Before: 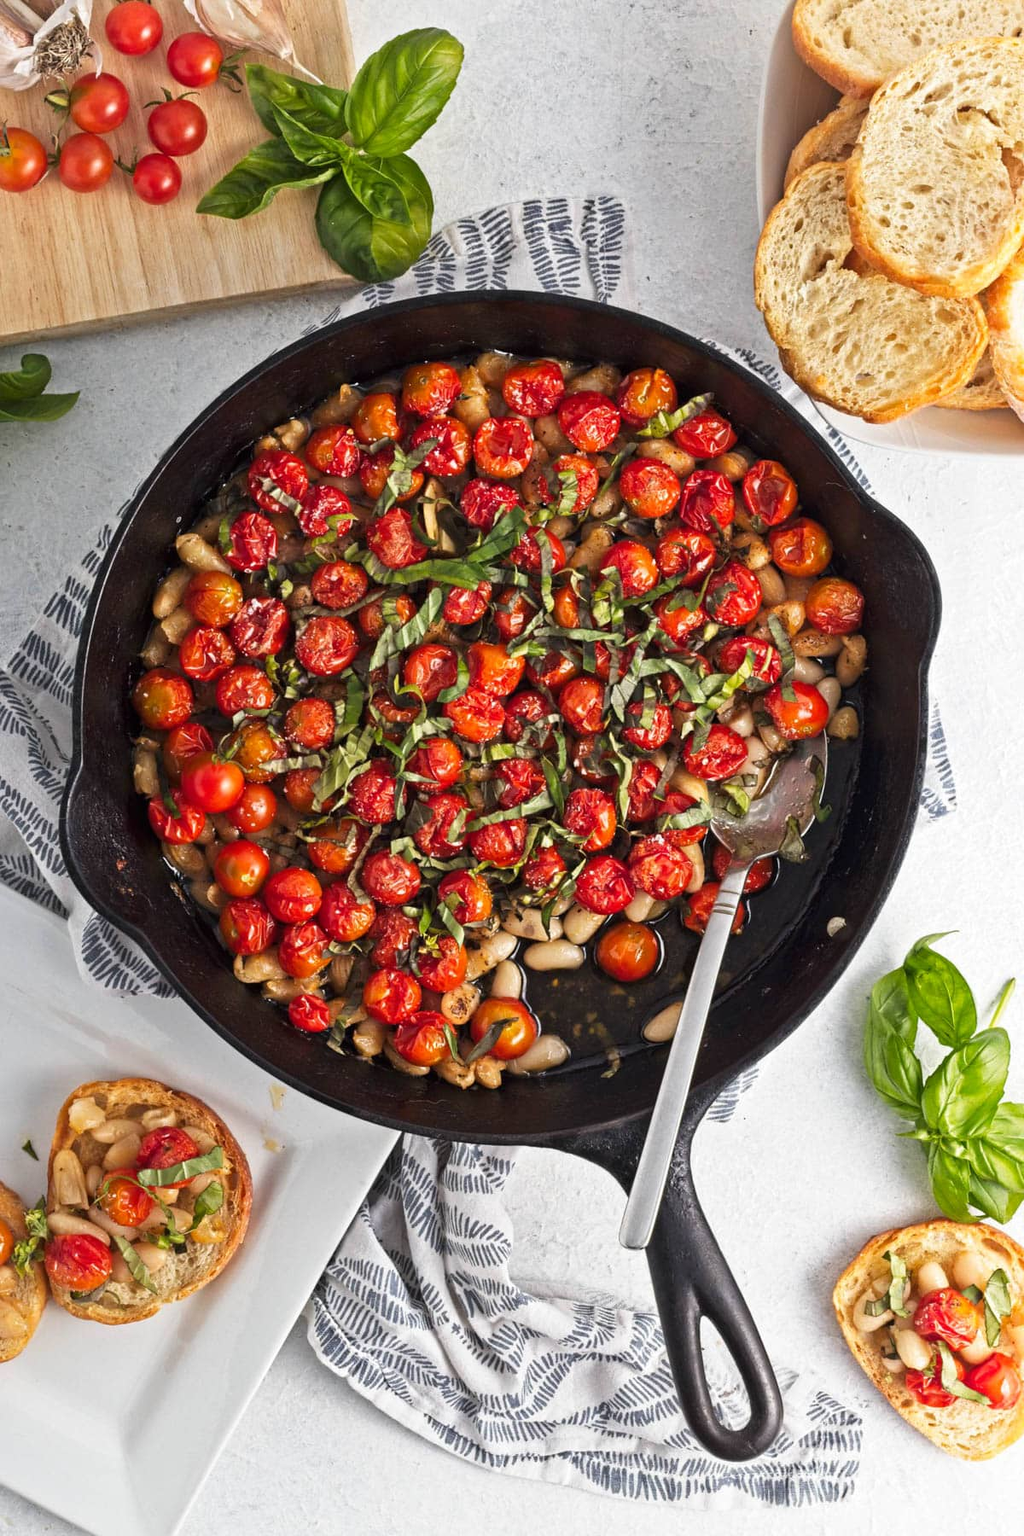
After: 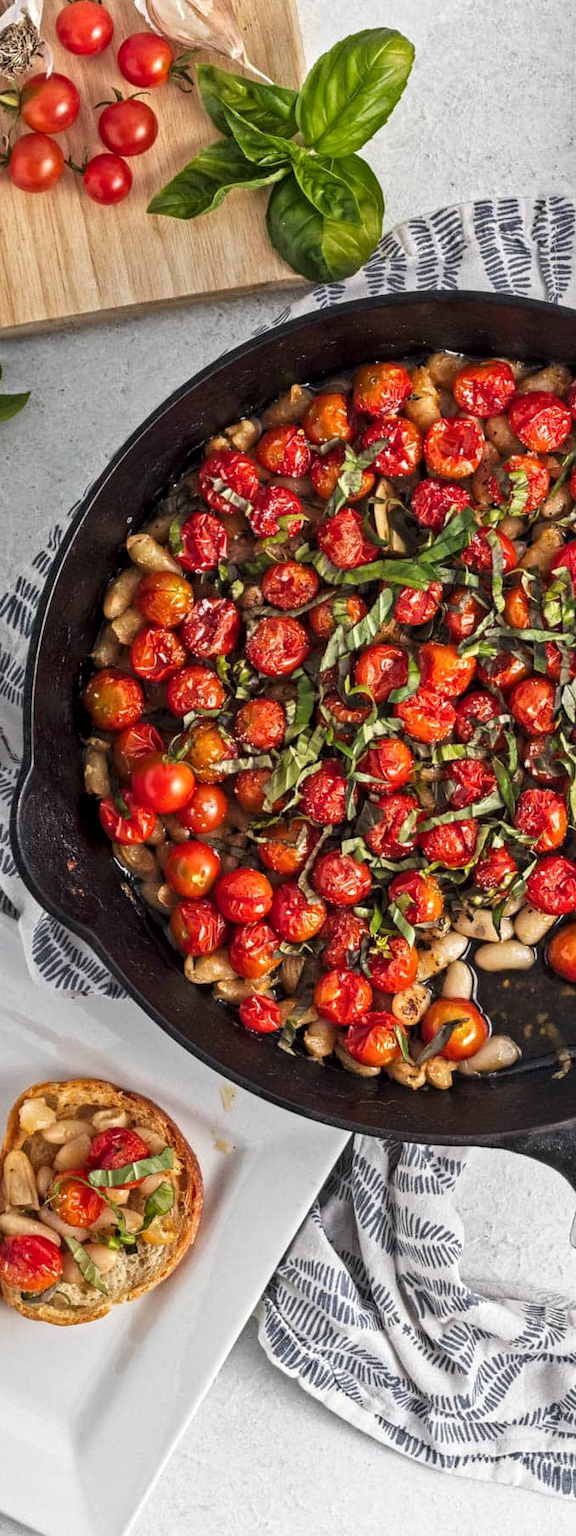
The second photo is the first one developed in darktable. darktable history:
local contrast: on, module defaults
crop: left 4.893%, right 38.46%
